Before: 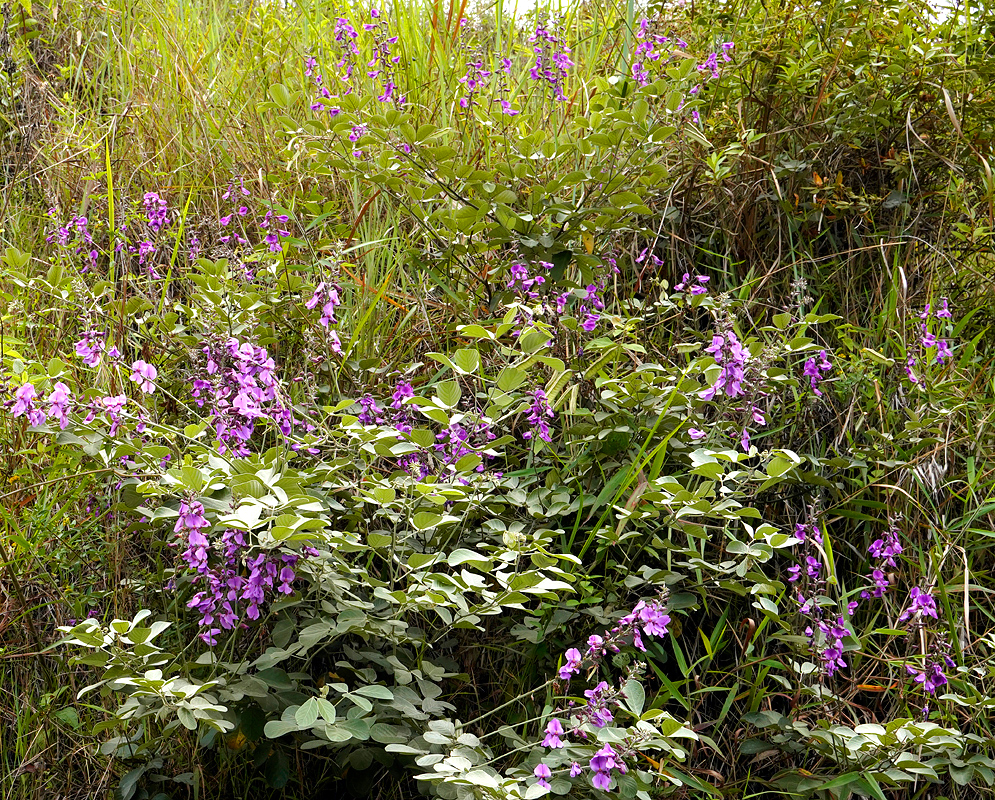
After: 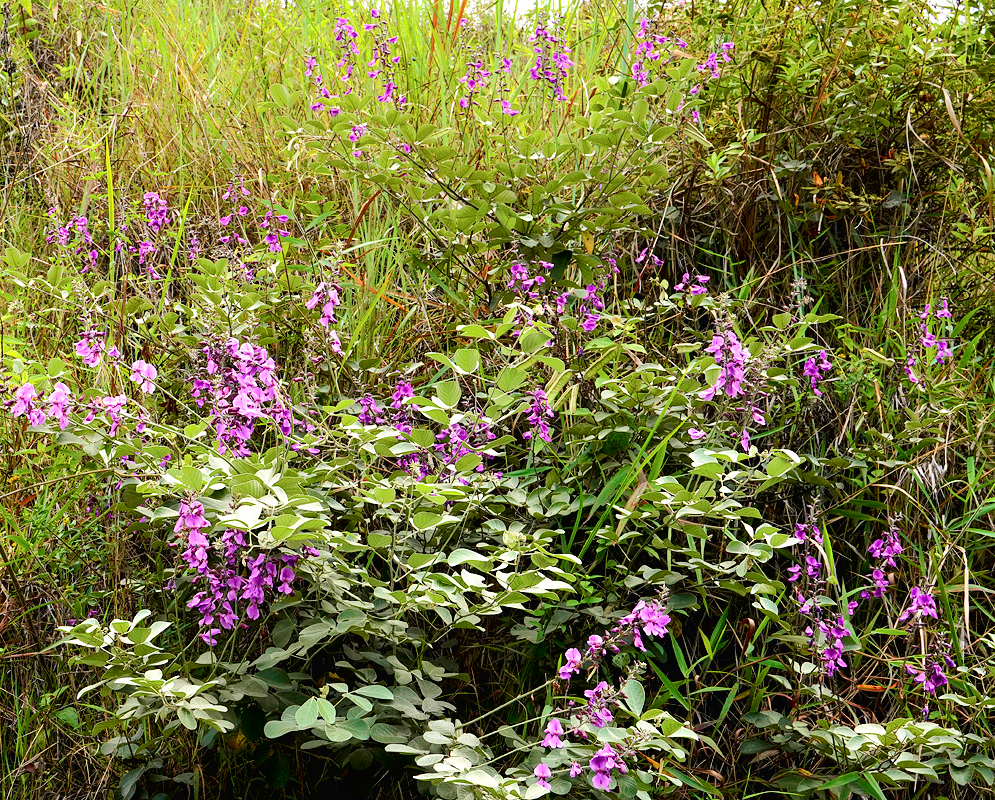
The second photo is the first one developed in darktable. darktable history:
tone curve: curves: ch0 [(0, 0.013) (0.054, 0.018) (0.205, 0.191) (0.289, 0.292) (0.39, 0.424) (0.493, 0.551) (0.666, 0.743) (0.795, 0.841) (1, 0.998)]; ch1 [(0, 0) (0.385, 0.343) (0.439, 0.415) (0.494, 0.495) (0.501, 0.501) (0.51, 0.509) (0.548, 0.554) (0.586, 0.614) (0.66, 0.706) (0.783, 0.804) (1, 1)]; ch2 [(0, 0) (0.304, 0.31) (0.403, 0.399) (0.441, 0.428) (0.47, 0.469) (0.498, 0.496) (0.524, 0.538) (0.566, 0.579) (0.633, 0.665) (0.7, 0.711) (1, 1)], color space Lab, independent channels, preserve colors none
